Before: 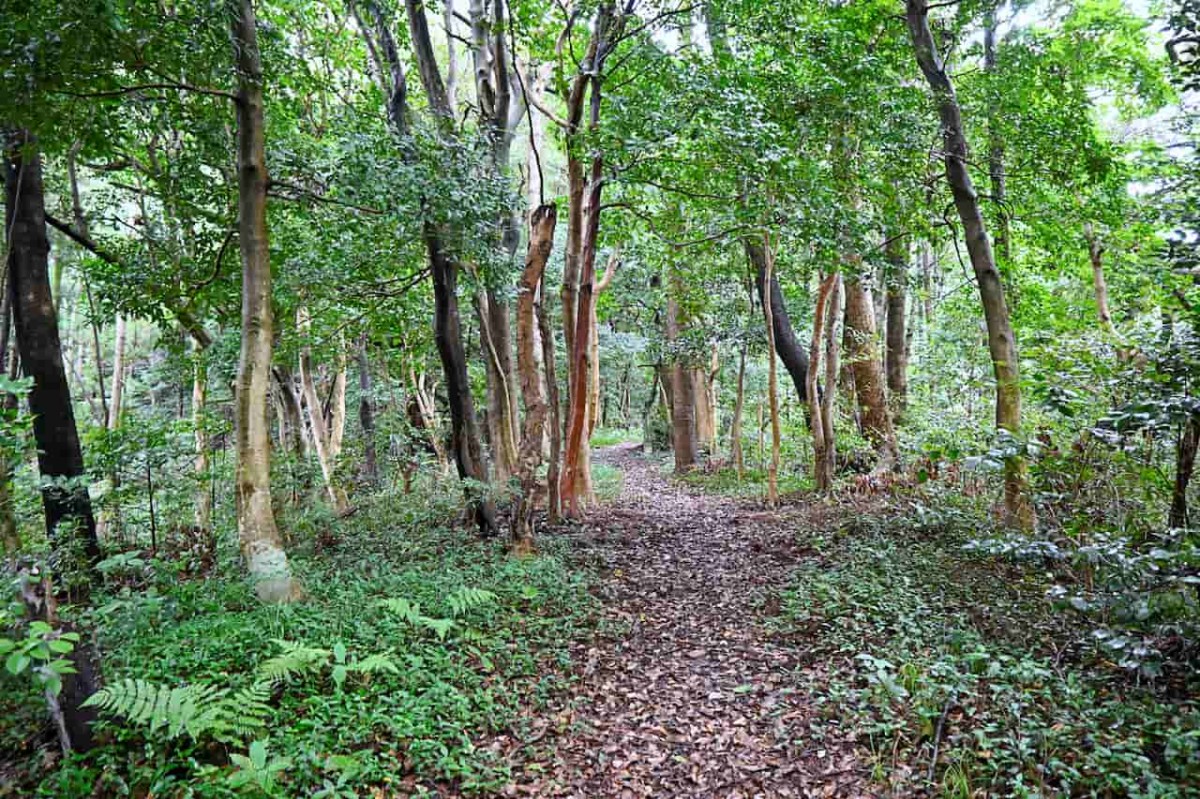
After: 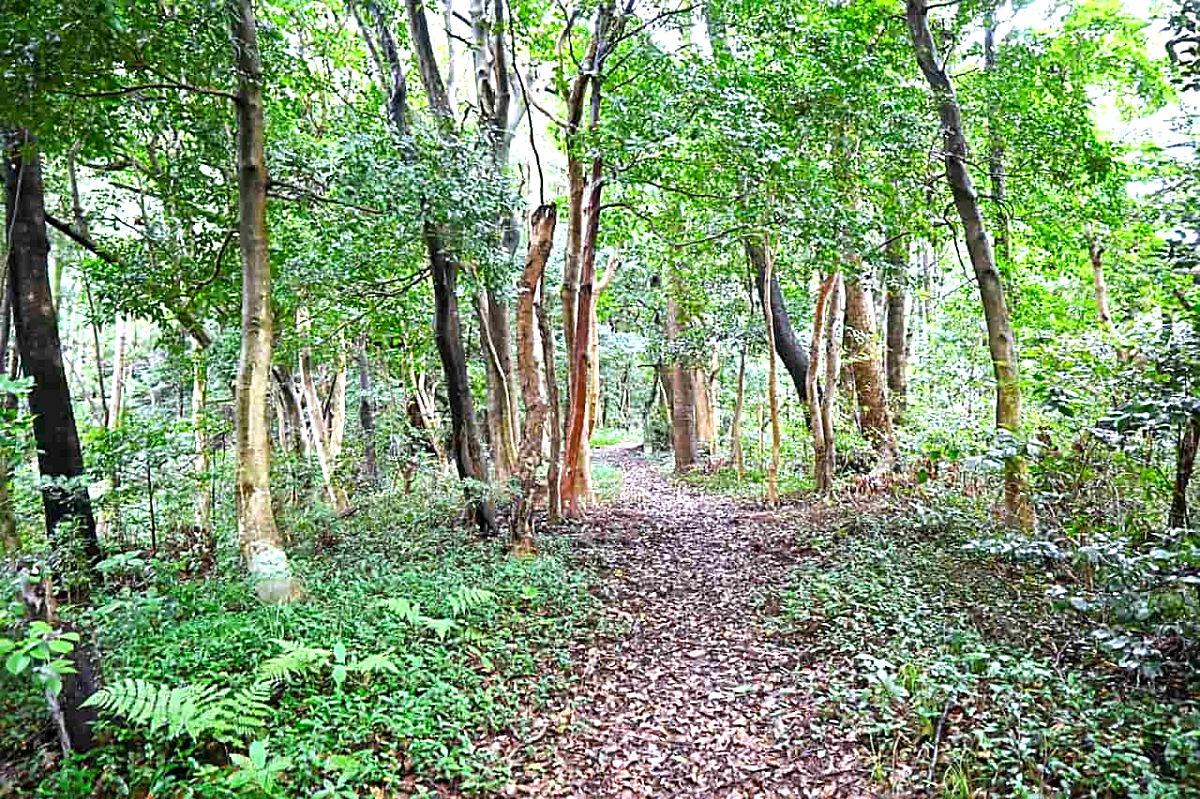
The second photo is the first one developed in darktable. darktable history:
sharpen: on, module defaults
exposure: exposure 0.77 EV, compensate highlight preservation false
contrast brightness saturation: contrast 0.044, saturation 0.07
